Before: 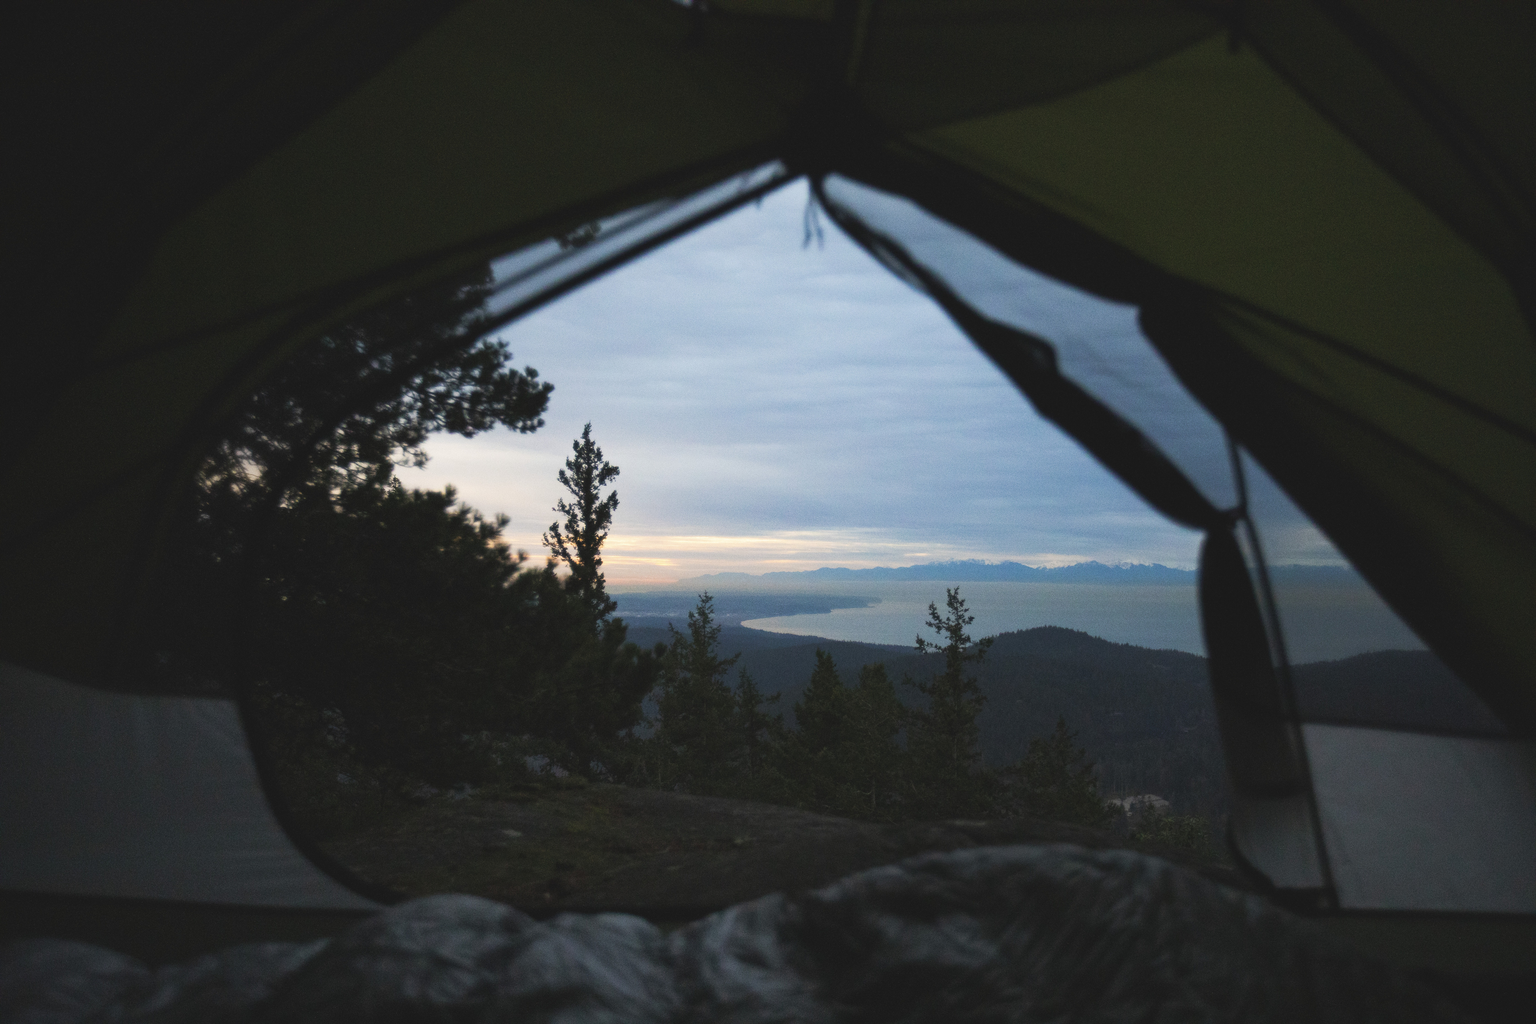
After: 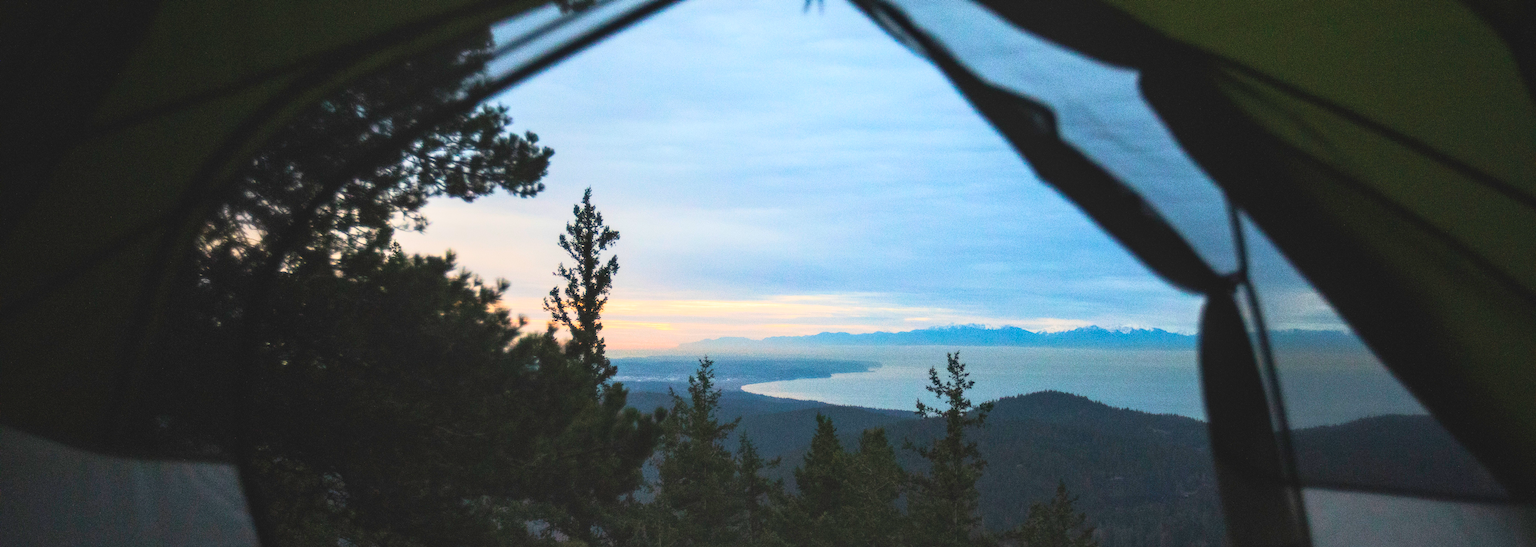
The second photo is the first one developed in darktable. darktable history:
local contrast: on, module defaults
contrast brightness saturation: contrast 0.24, brightness 0.26, saturation 0.39
crop and rotate: top 23.043%, bottom 23.437%
